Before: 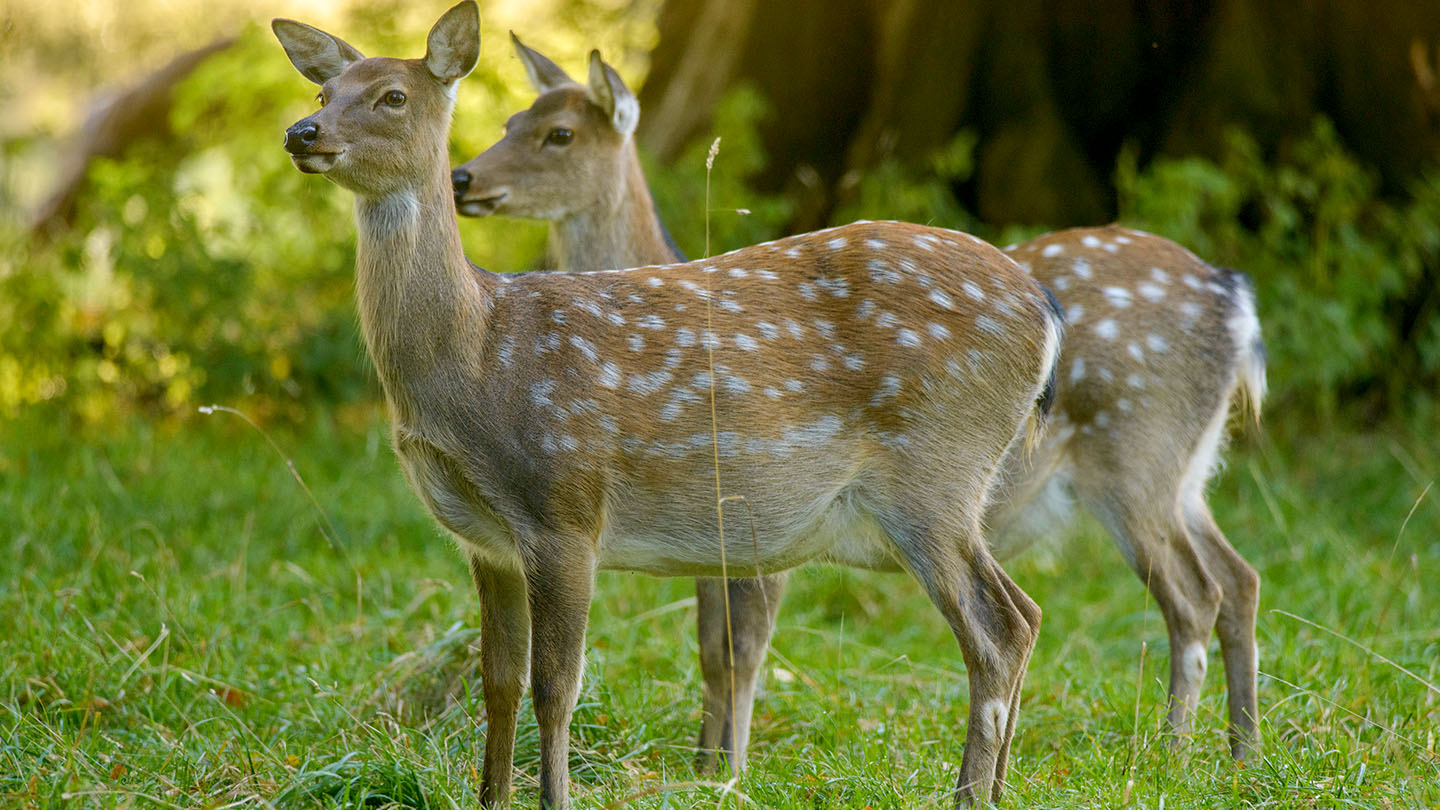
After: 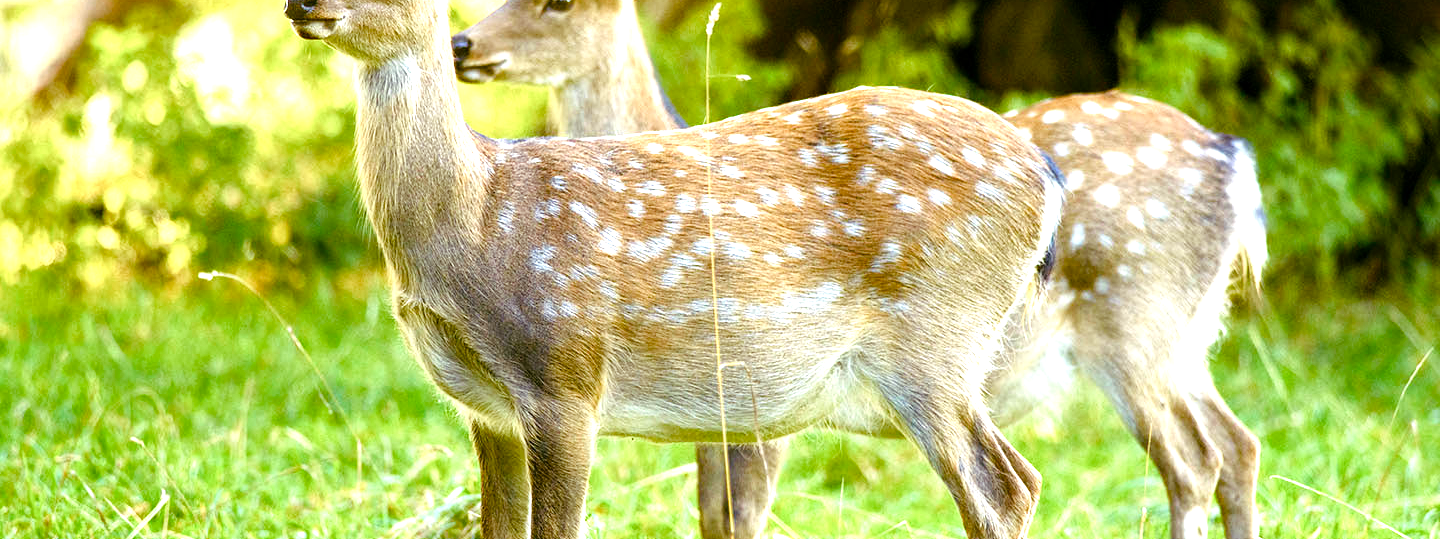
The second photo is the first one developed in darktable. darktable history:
crop: top 16.653%, bottom 16.747%
color balance rgb: shadows lift › luminance 0.309%, shadows lift › chroma 6.897%, shadows lift › hue 298.99°, perceptual saturation grading › global saturation 20%, perceptual saturation grading › highlights -50.385%, perceptual saturation grading › shadows 30.842%
tone equalizer: -8 EV -0.786 EV, -7 EV -0.721 EV, -6 EV -0.594 EV, -5 EV -0.41 EV, -3 EV 0.367 EV, -2 EV 0.6 EV, -1 EV 0.677 EV, +0 EV 0.746 EV
levels: black 0.025%, levels [0, 0.374, 0.749]
